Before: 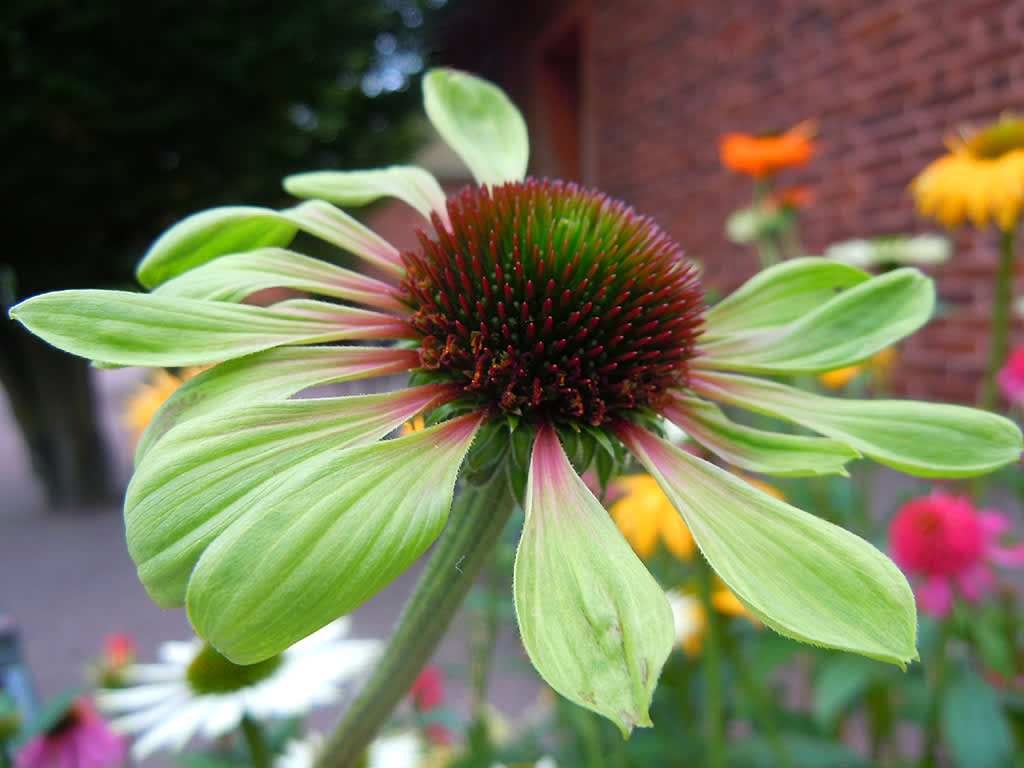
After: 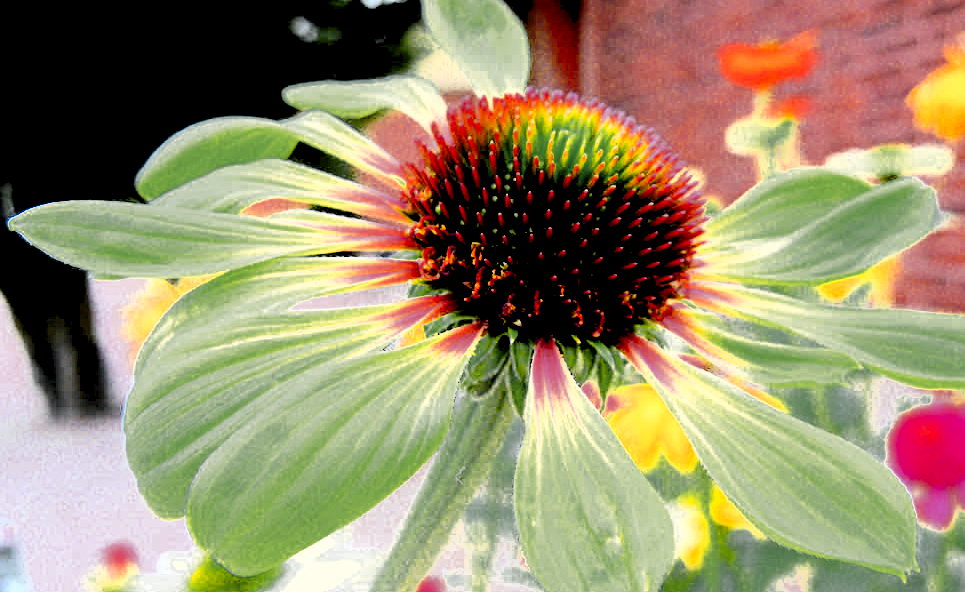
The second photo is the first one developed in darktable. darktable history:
contrast brightness saturation: contrast 0.28
exposure: black level correction 0.012, exposure 0.7 EV, compensate exposure bias true, compensate highlight preservation false
rgb levels: preserve colors sum RGB, levels [[0.038, 0.433, 0.934], [0, 0.5, 1], [0, 0.5, 1]]
white balance: red 1.045, blue 0.932
color zones: curves: ch0 [(0.035, 0.242) (0.25, 0.5) (0.384, 0.214) (0.488, 0.255) (0.75, 0.5)]; ch1 [(0.063, 0.379) (0.25, 0.5) (0.354, 0.201) (0.489, 0.085) (0.729, 0.271)]; ch2 [(0.25, 0.5) (0.38, 0.517) (0.442, 0.51) (0.735, 0.456)]
crop and rotate: angle 0.03°, top 11.643%, right 5.651%, bottom 11.189%
color calibration: illuminant same as pipeline (D50), adaptation none (bypass), gamut compression 1.72
base curve: curves: ch0 [(0, 0) (0.018, 0.026) (0.143, 0.37) (0.33, 0.731) (0.458, 0.853) (0.735, 0.965) (0.905, 0.986) (1, 1)]
